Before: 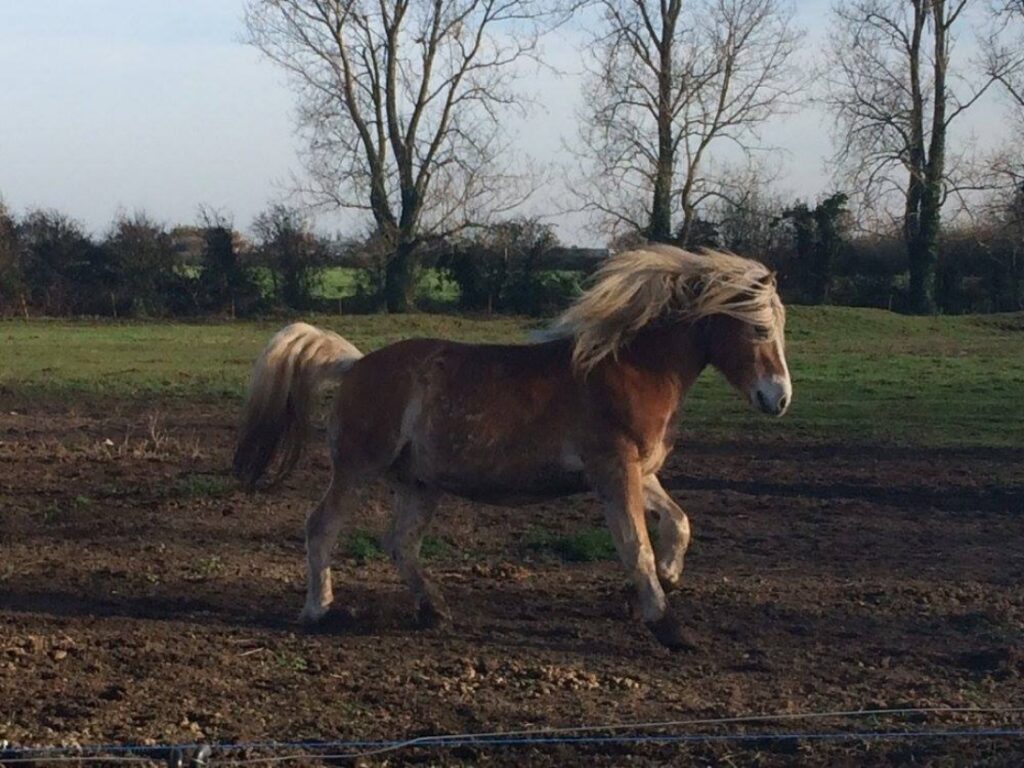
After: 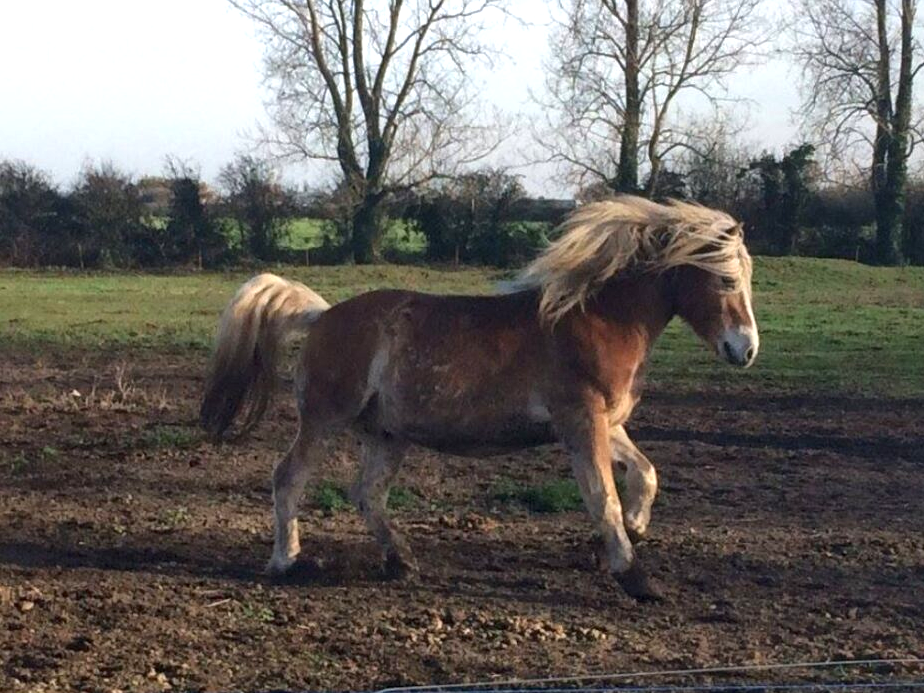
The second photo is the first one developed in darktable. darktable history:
crop: left 3.305%, top 6.436%, right 6.389%, bottom 3.258%
local contrast: mode bilateral grid, contrast 20, coarseness 50, detail 130%, midtone range 0.2
exposure: exposure 0.722 EV, compensate highlight preservation false
